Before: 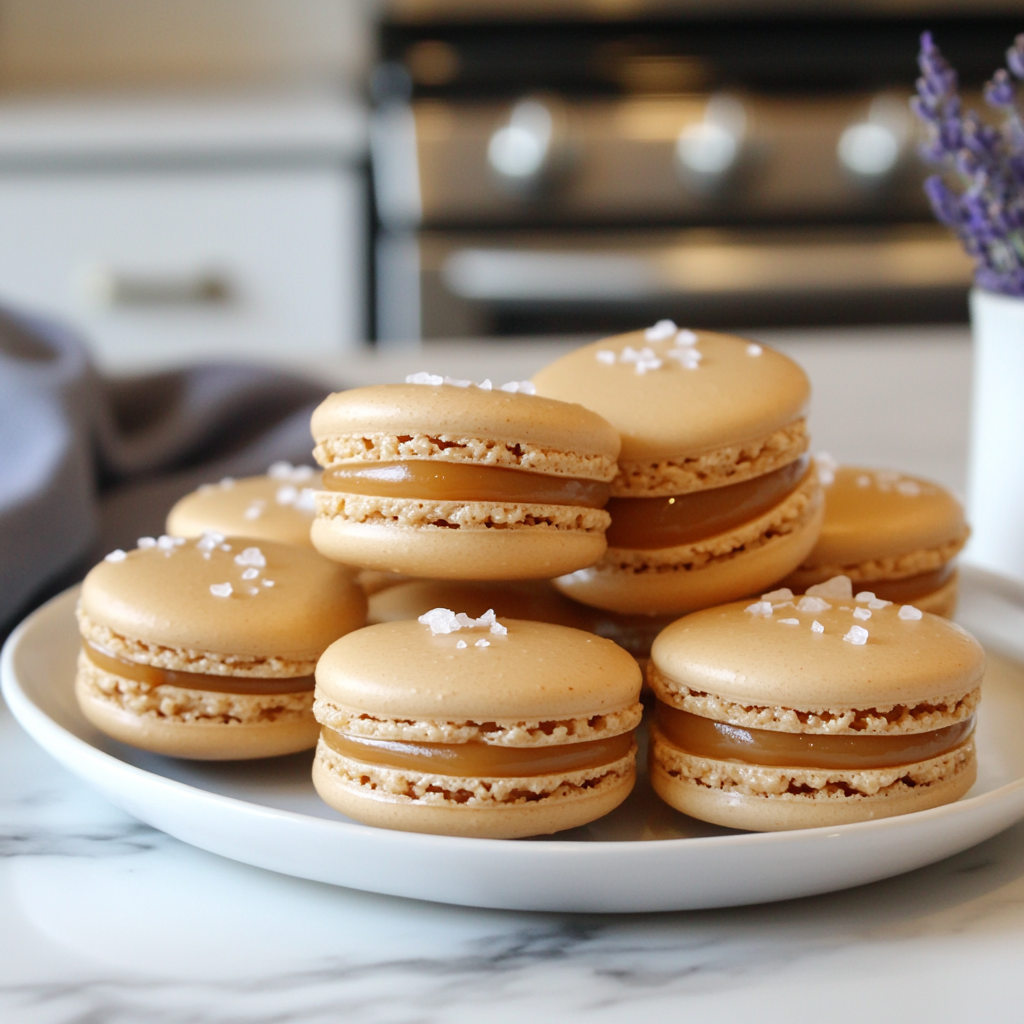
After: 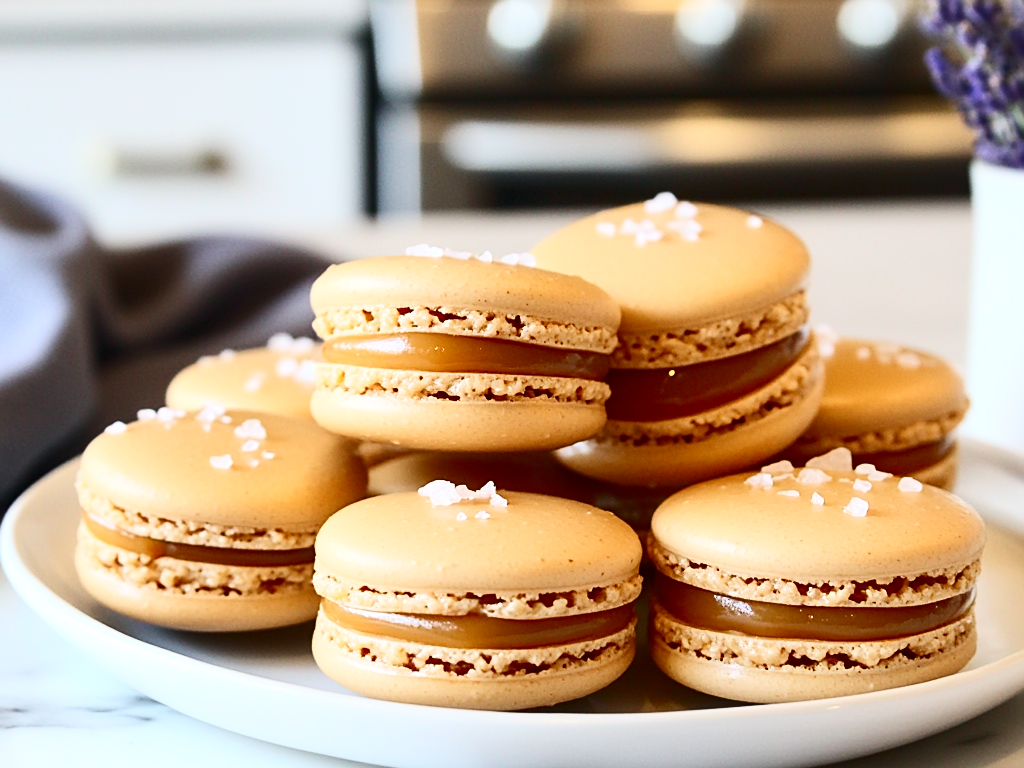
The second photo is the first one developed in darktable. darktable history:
crop and rotate: top 12.5%, bottom 12.5%
contrast brightness saturation: contrast 0.4, brightness 0.1, saturation 0.21
sharpen: on, module defaults
